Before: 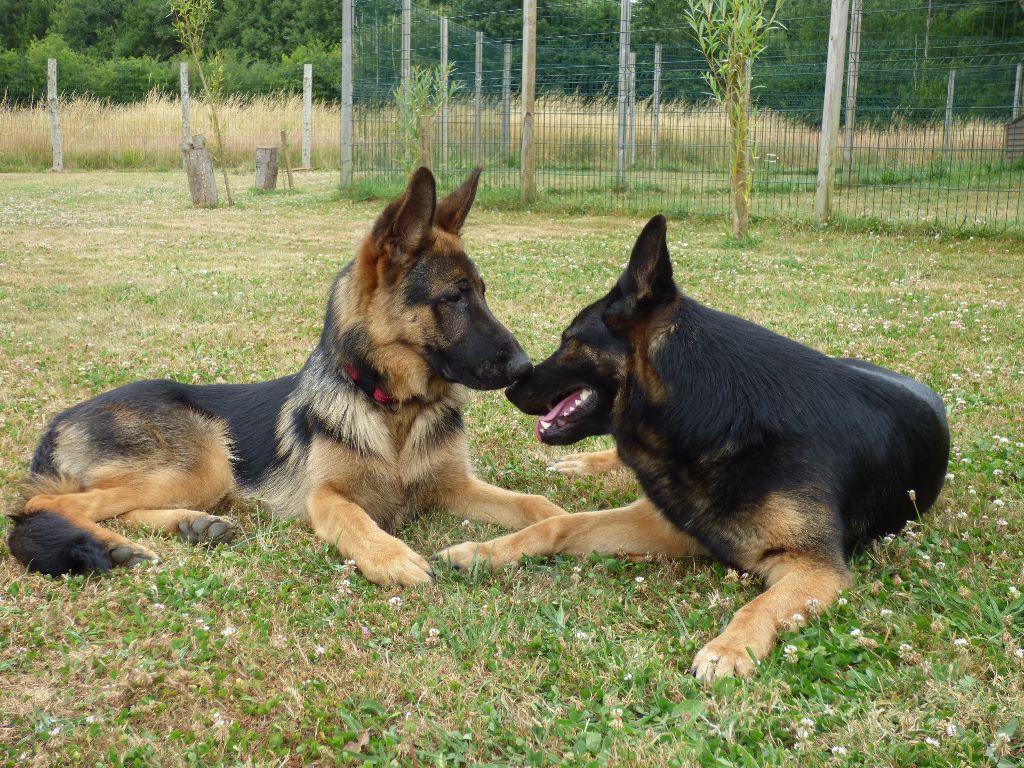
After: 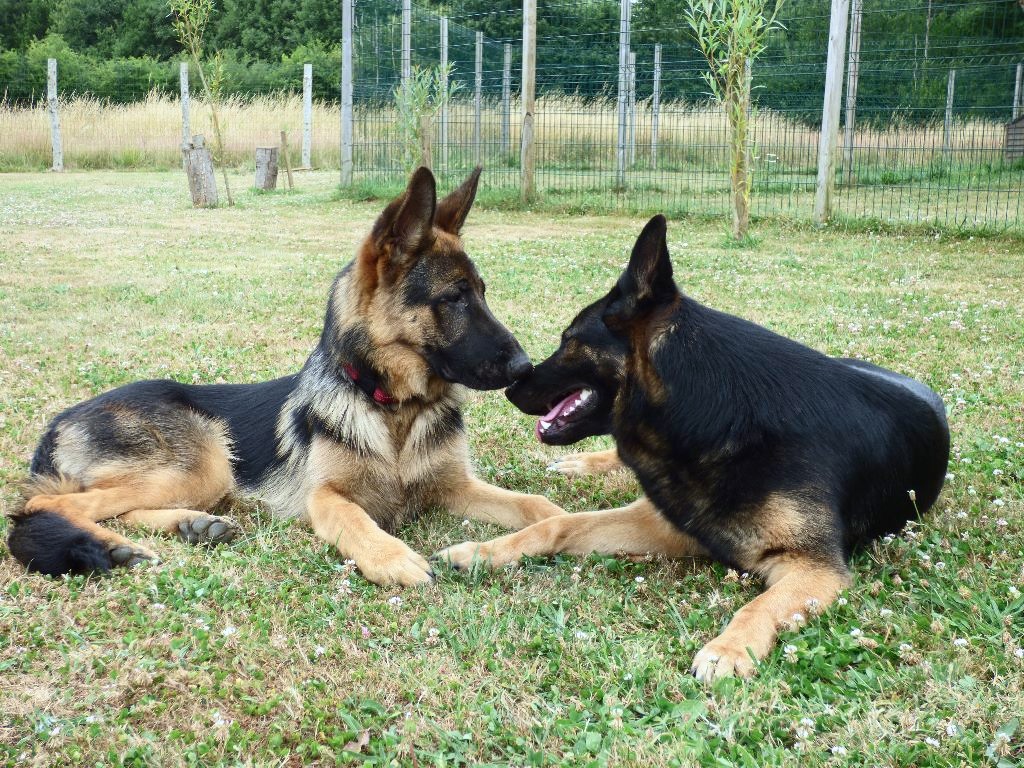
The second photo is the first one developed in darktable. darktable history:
contrast brightness saturation: contrast 0.243, brightness 0.089
color calibration: x 0.367, y 0.375, temperature 4361.43 K
